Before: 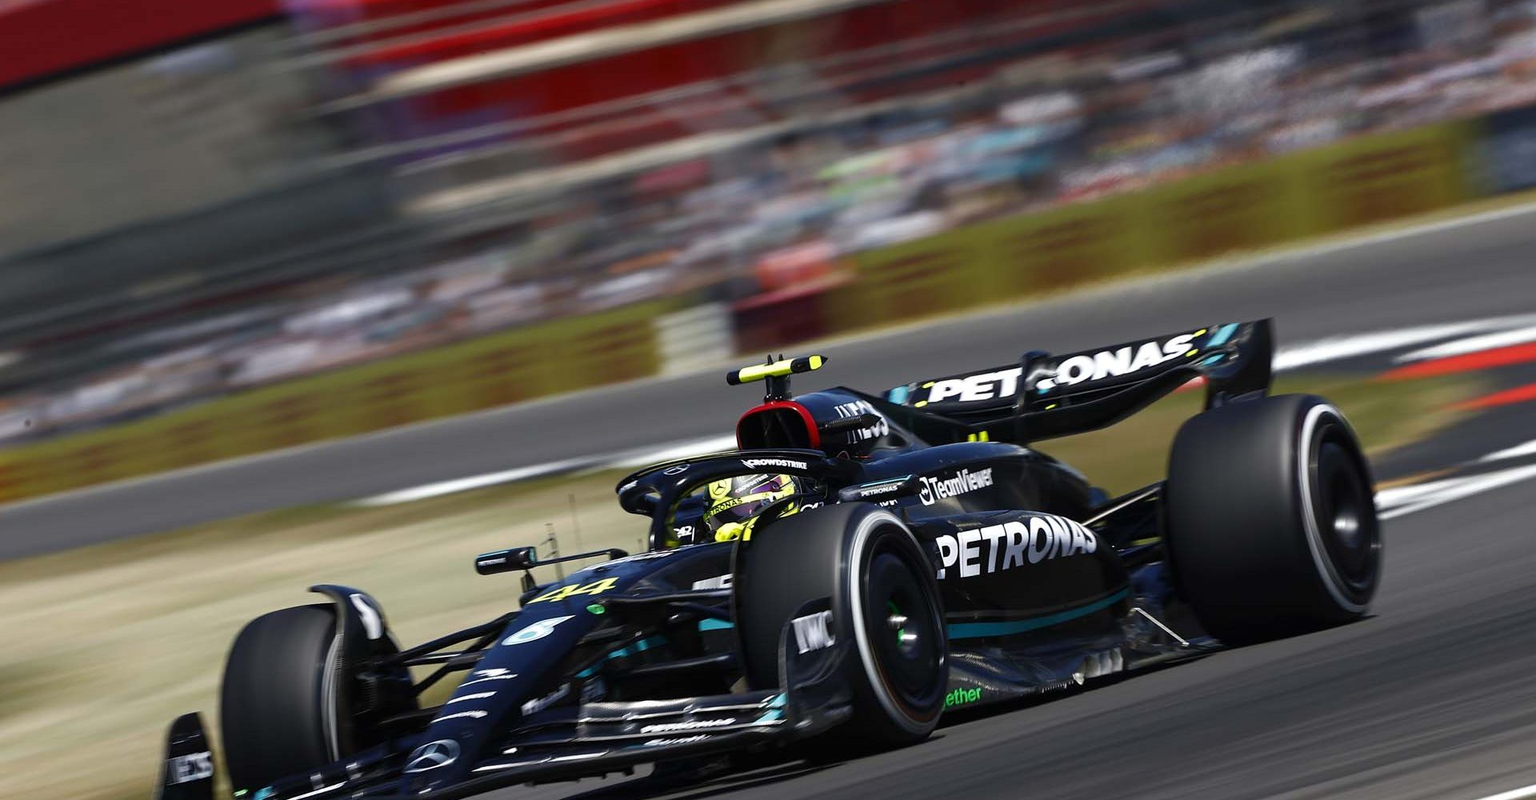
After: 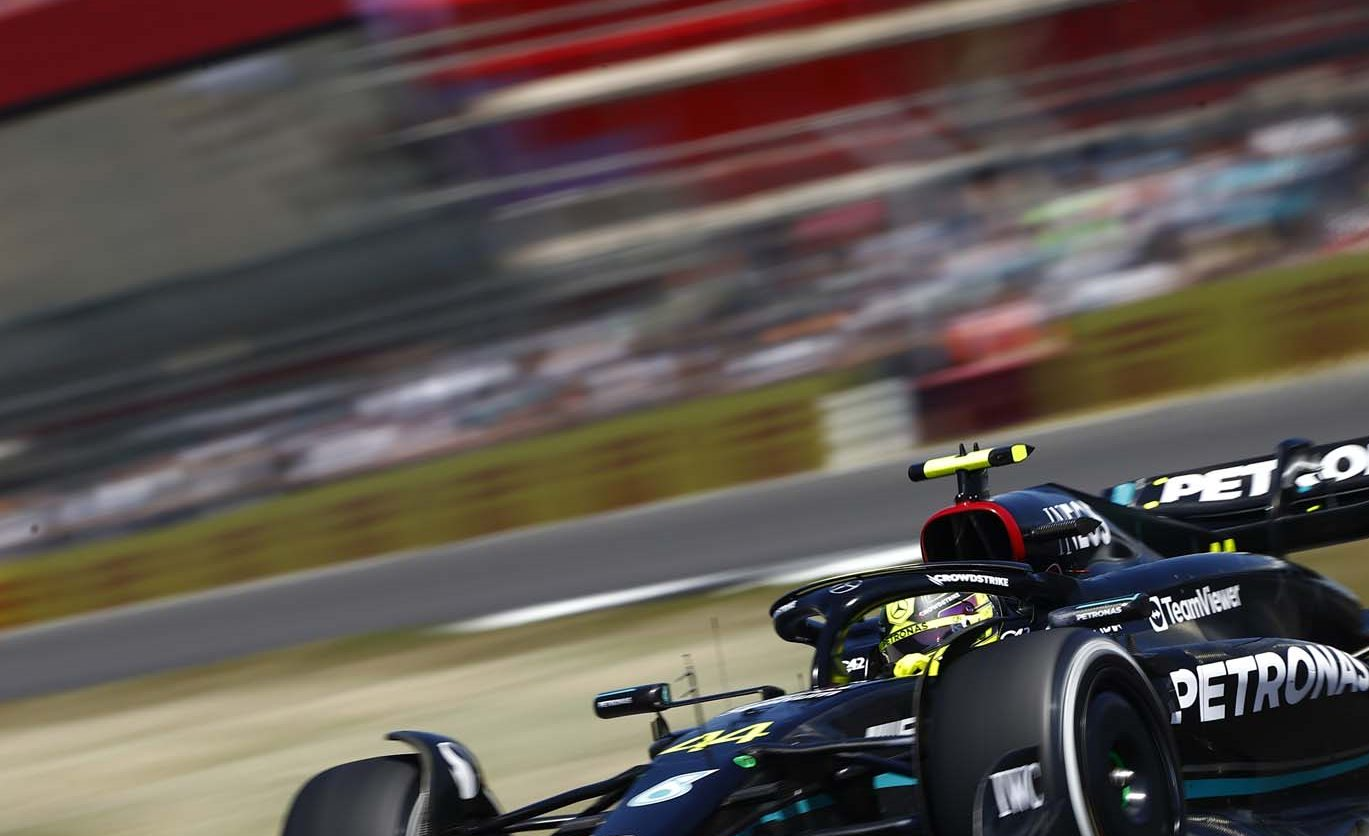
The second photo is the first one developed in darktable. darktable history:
crop: right 28.698%, bottom 16.312%
